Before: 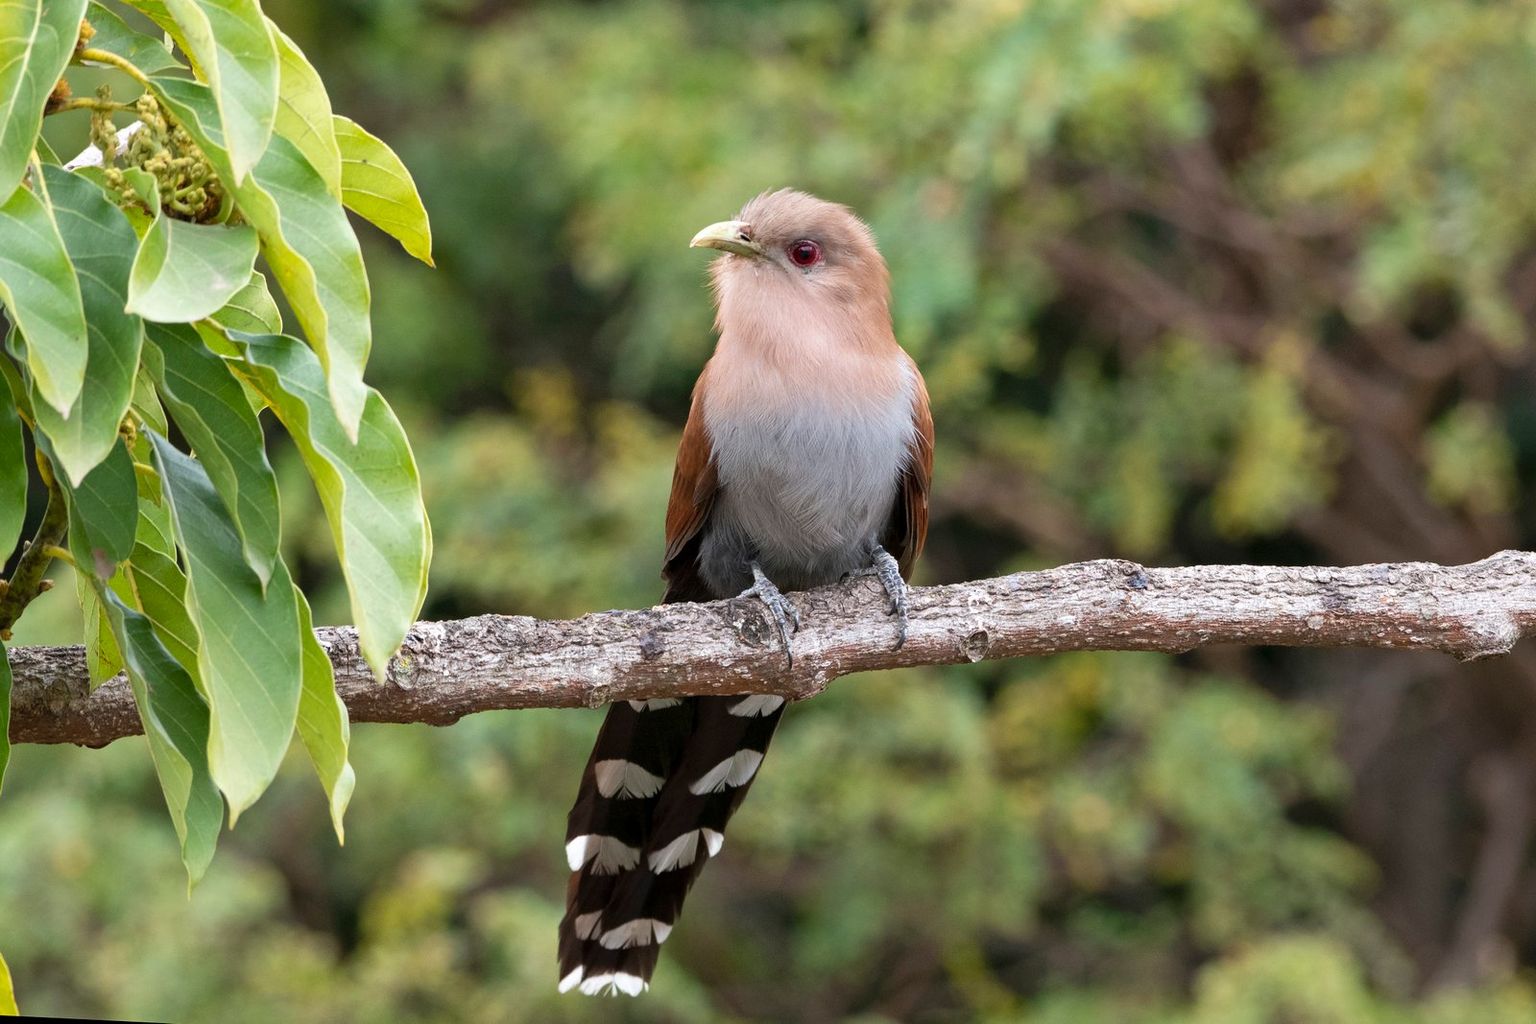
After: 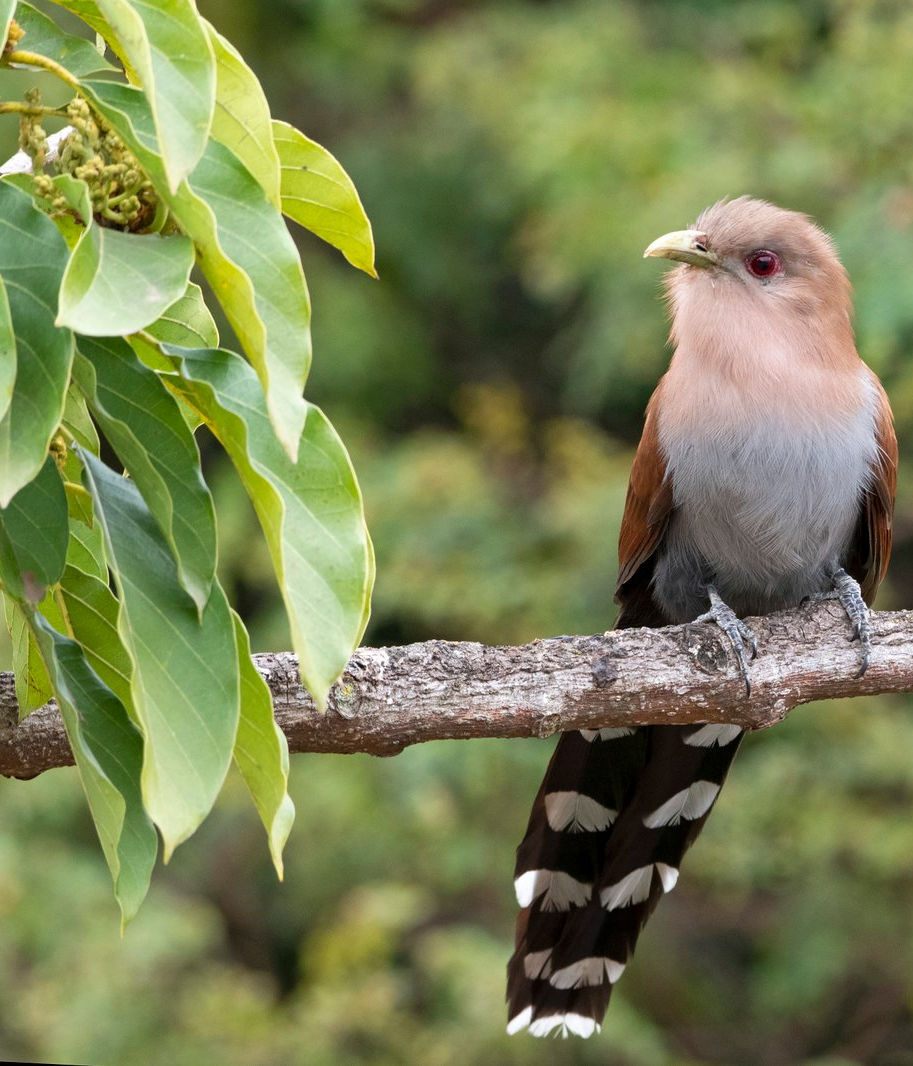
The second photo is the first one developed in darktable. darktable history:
crop: left 4.7%, right 38.176%
